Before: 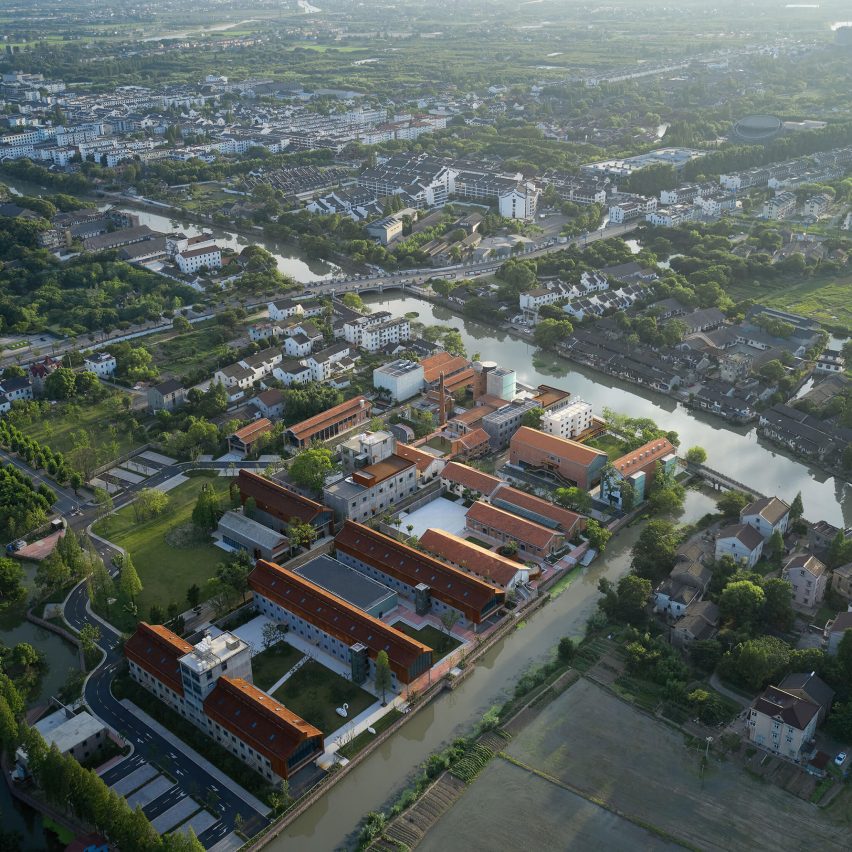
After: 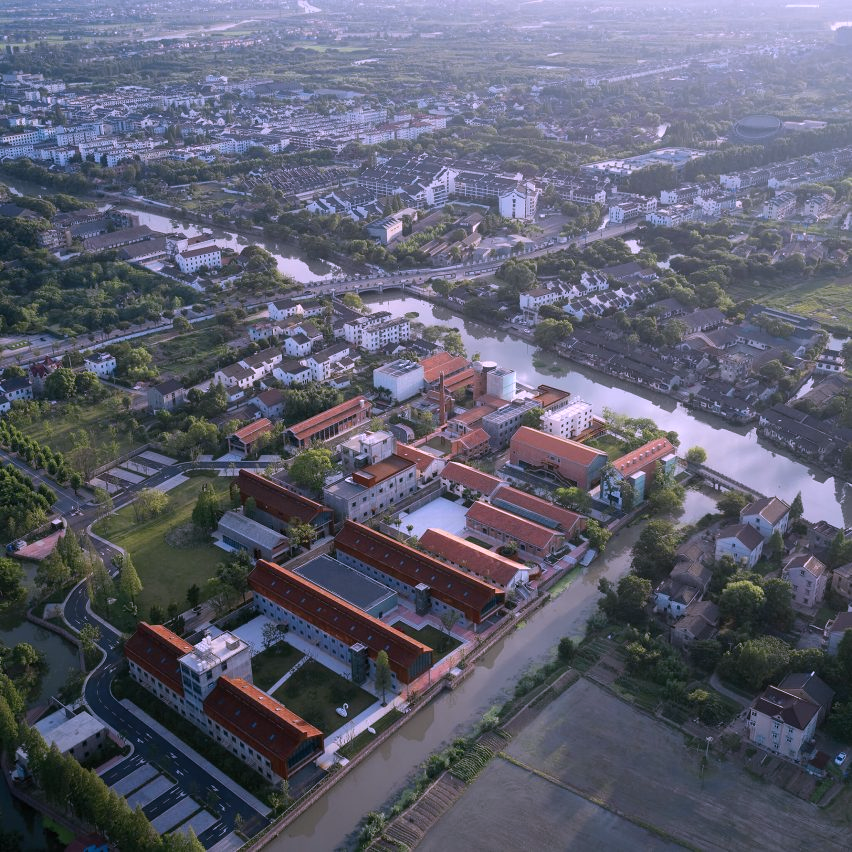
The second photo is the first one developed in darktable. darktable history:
base curve: preserve colors none
color correction: highlights a* 15.03, highlights b* -25.07
